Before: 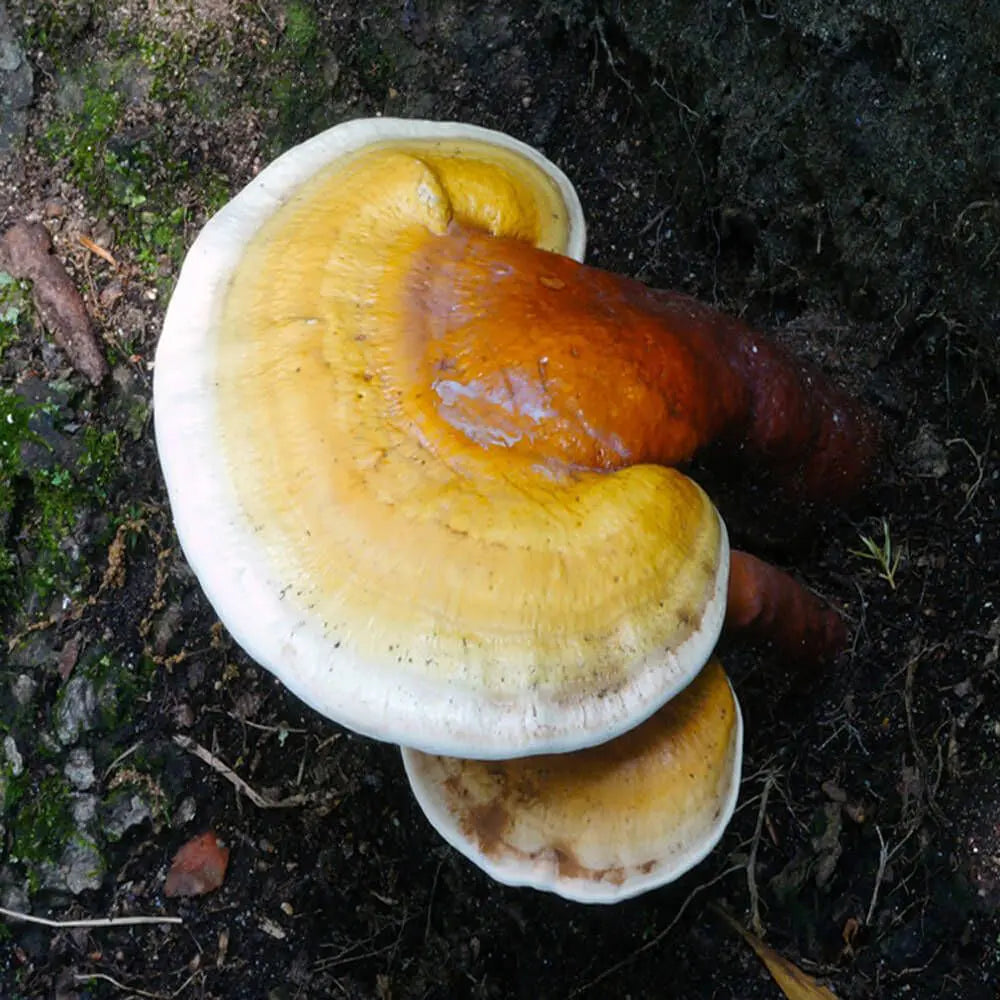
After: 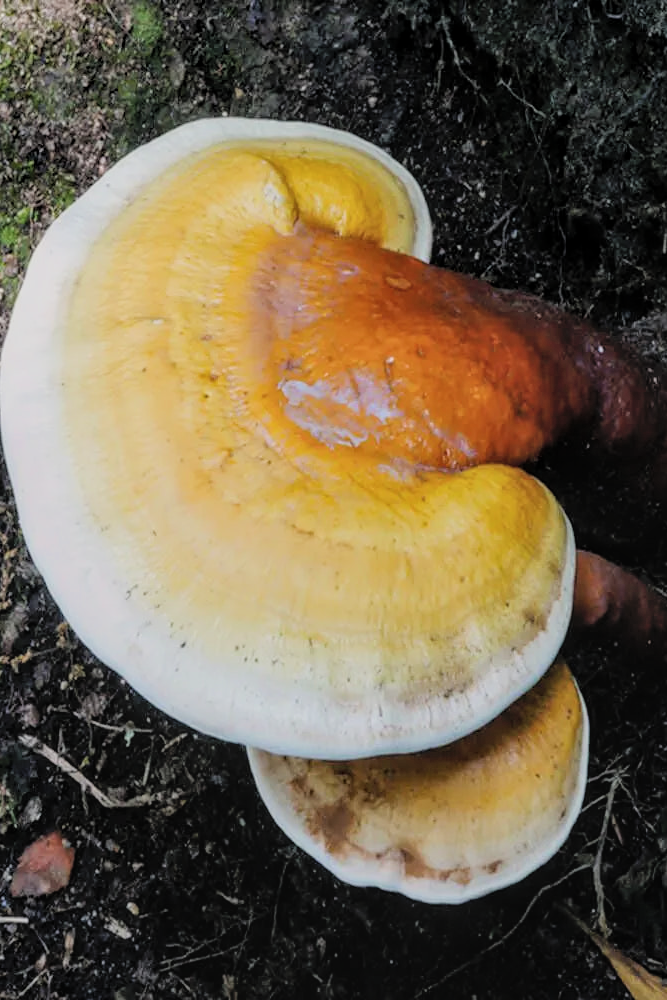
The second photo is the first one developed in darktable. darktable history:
contrast brightness saturation: brightness 0.15
crop and rotate: left 15.446%, right 17.836%
local contrast: on, module defaults
filmic rgb: black relative exposure -7.65 EV, white relative exposure 4.56 EV, hardness 3.61
